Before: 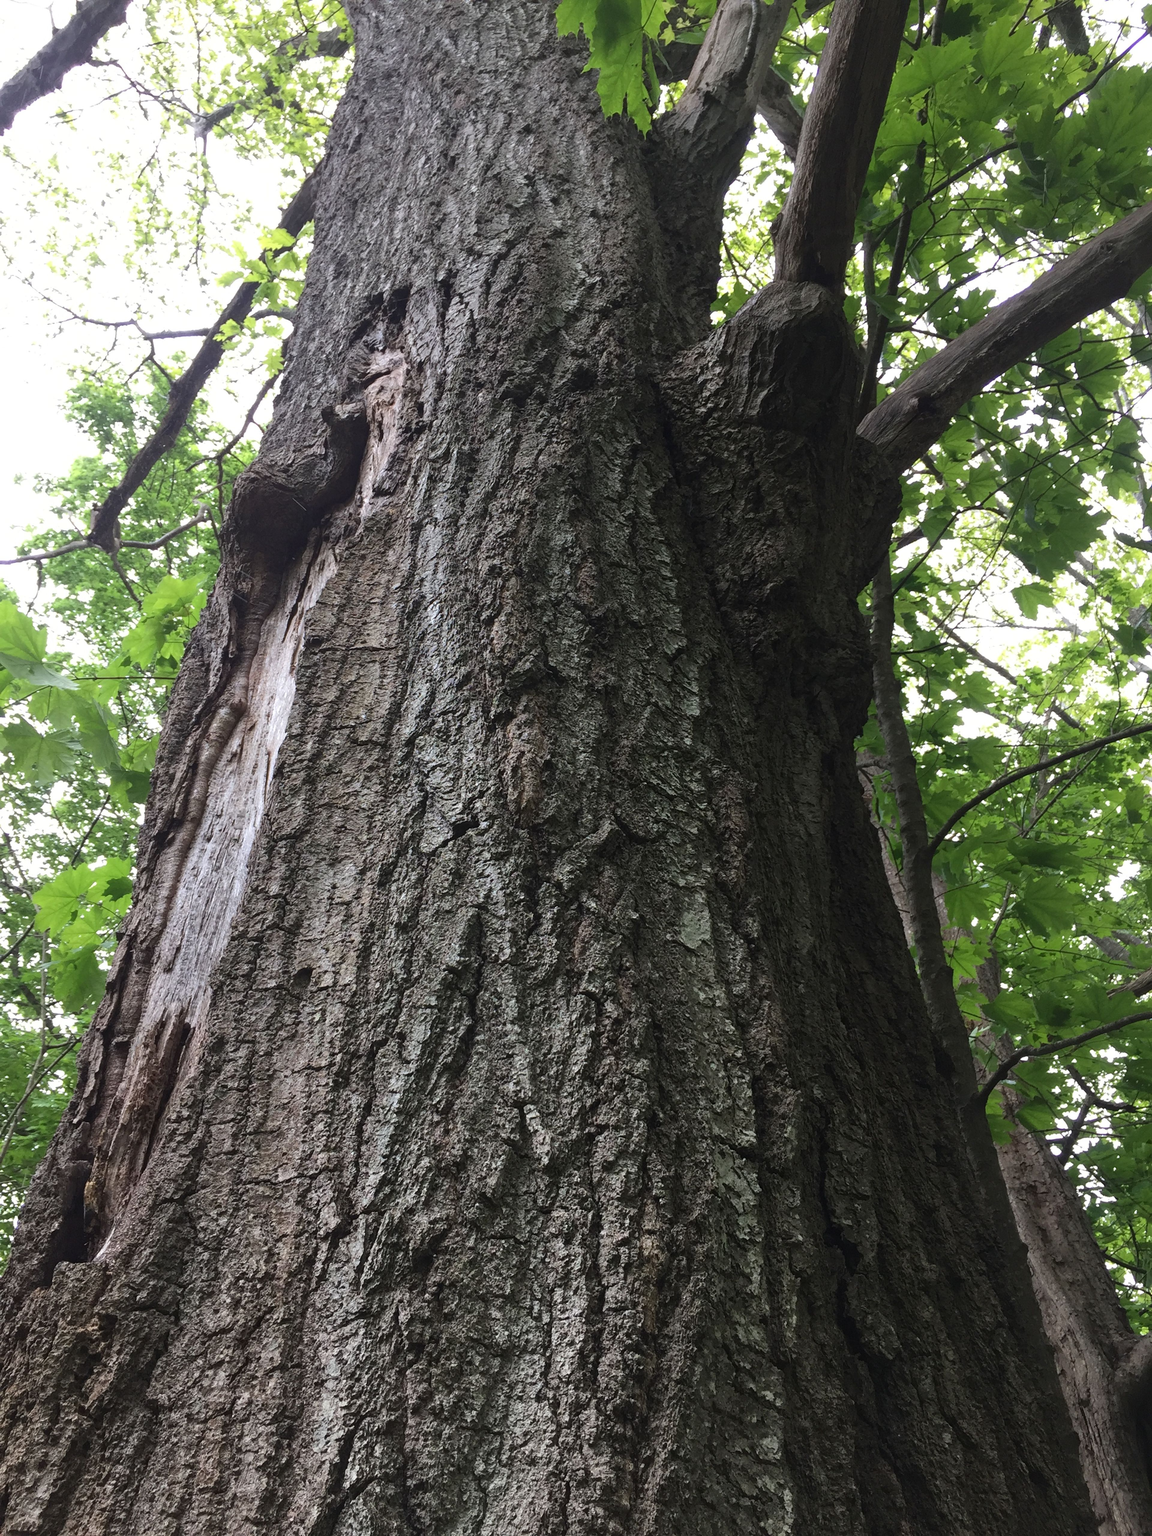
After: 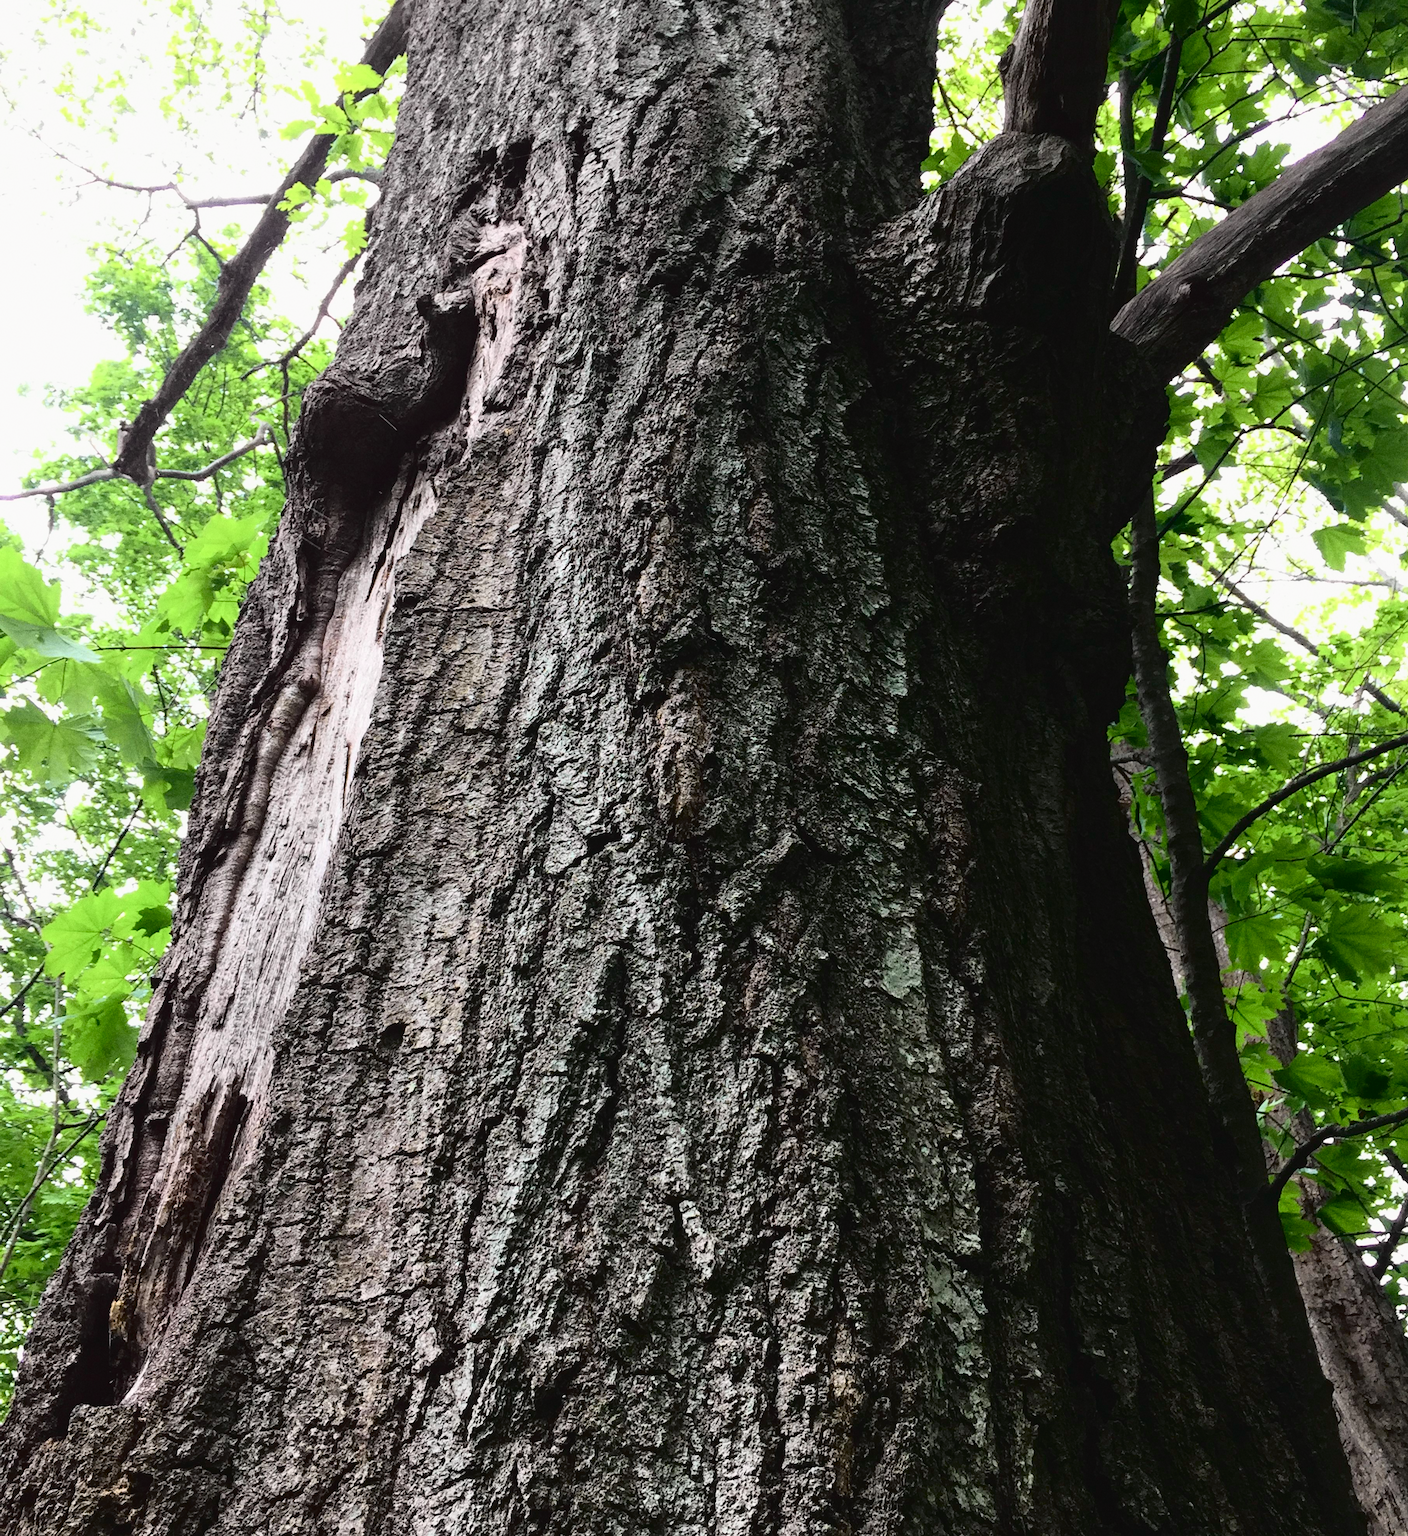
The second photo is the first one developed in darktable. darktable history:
tone curve: curves: ch0 [(0, 0.022) (0.177, 0.086) (0.392, 0.438) (0.704, 0.844) (0.858, 0.938) (1, 0.981)]; ch1 [(0, 0) (0.402, 0.36) (0.476, 0.456) (0.498, 0.497) (0.518, 0.521) (0.58, 0.598) (0.619, 0.65) (0.692, 0.737) (1, 1)]; ch2 [(0, 0) (0.415, 0.438) (0.483, 0.499) (0.503, 0.503) (0.526, 0.532) (0.563, 0.604) (0.626, 0.697) (0.699, 0.753) (0.997, 0.858)], color space Lab, independent channels
crop and rotate: angle 0.03°, top 11.643%, right 5.651%, bottom 11.189%
grain: coarseness 0.09 ISO
